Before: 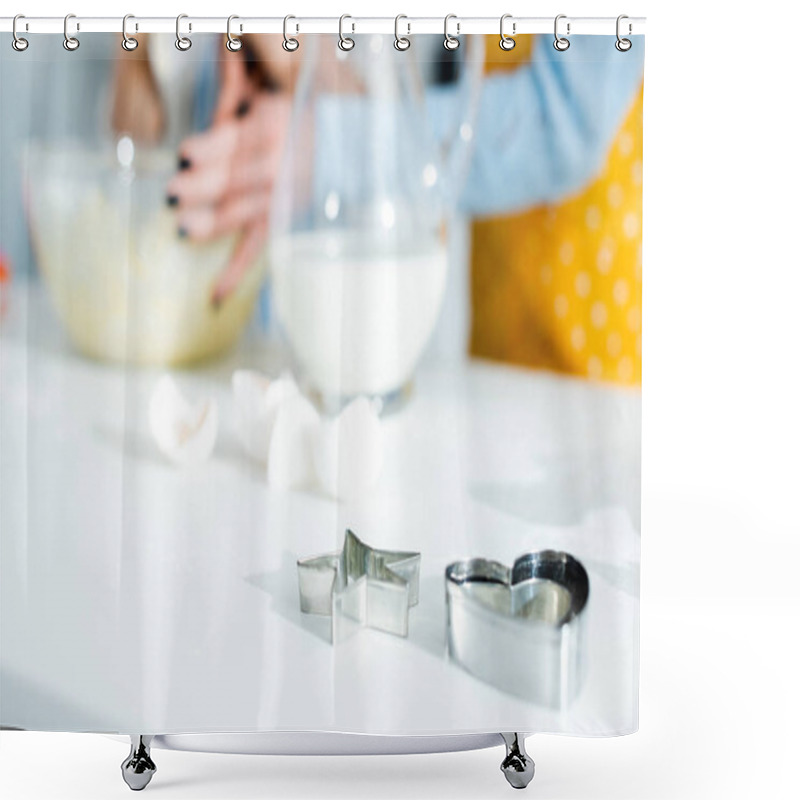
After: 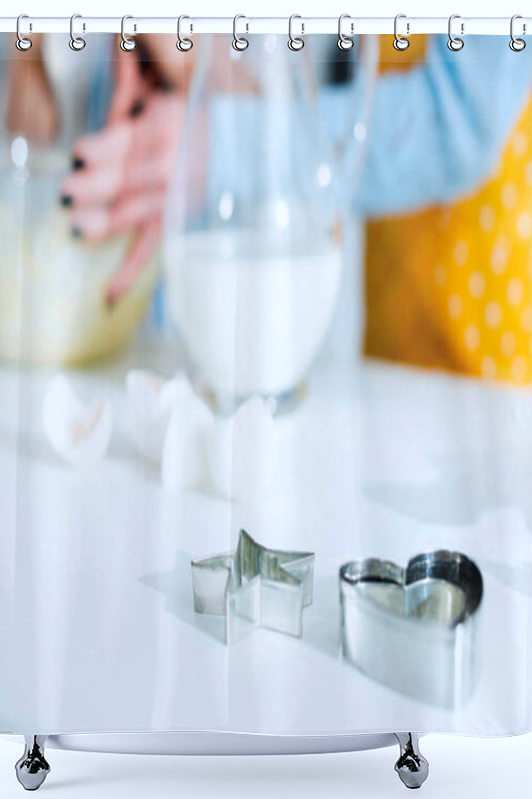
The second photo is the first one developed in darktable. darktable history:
color calibration: output R [0.946, 0.065, -0.013, 0], output G [-0.246, 1.264, -0.017, 0], output B [0.046, -0.098, 1.05, 0], gray › normalize channels true, illuminant as shot in camera, x 0.358, y 0.373, temperature 4628.91 K, gamut compression 0.002
crop and rotate: left 13.457%, right 19.939%
